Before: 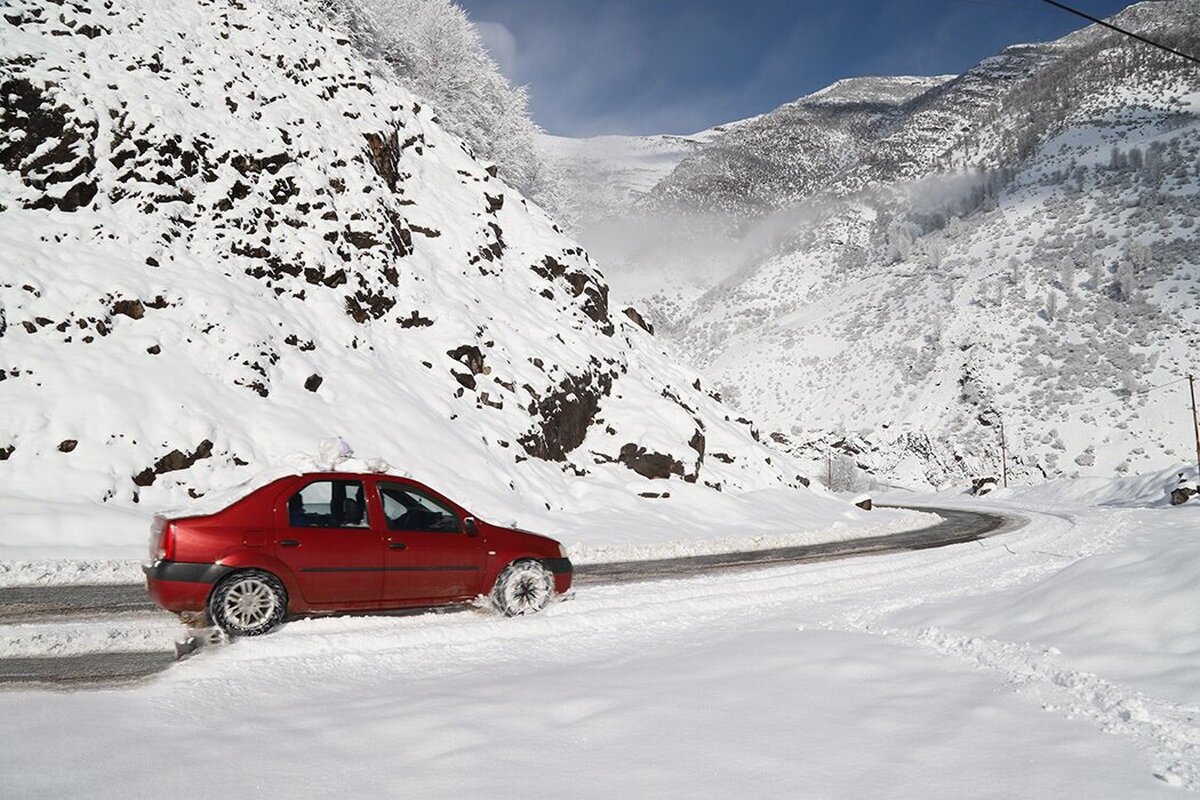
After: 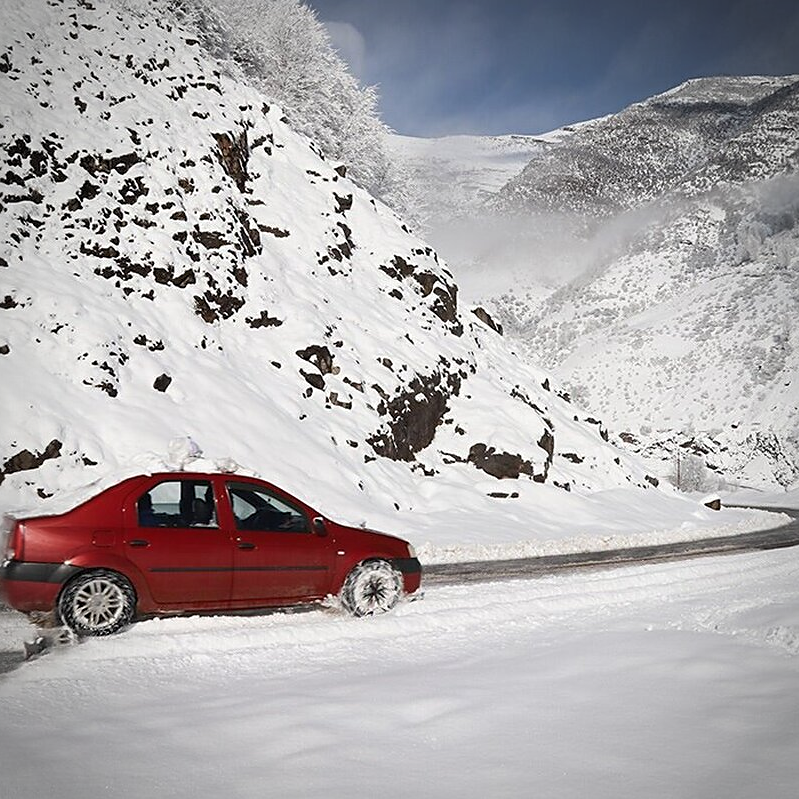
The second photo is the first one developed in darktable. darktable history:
sharpen: radius 1.864, amount 0.398, threshold 1.271
vignetting: automatic ratio true
crop and rotate: left 12.648%, right 20.685%
